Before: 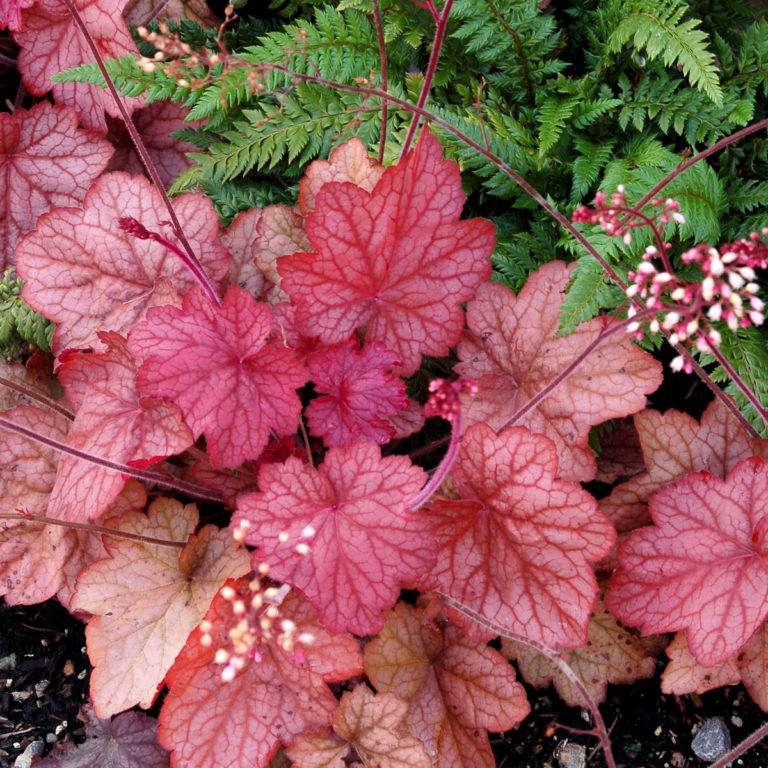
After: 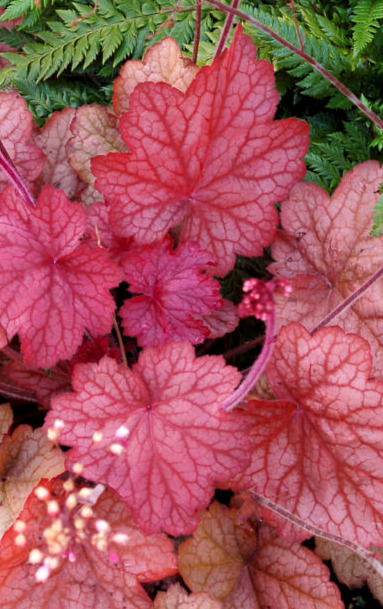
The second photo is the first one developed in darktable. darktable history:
crop and rotate: angle 0.015°, left 24.258%, top 13.085%, right 25.749%, bottom 7.494%
